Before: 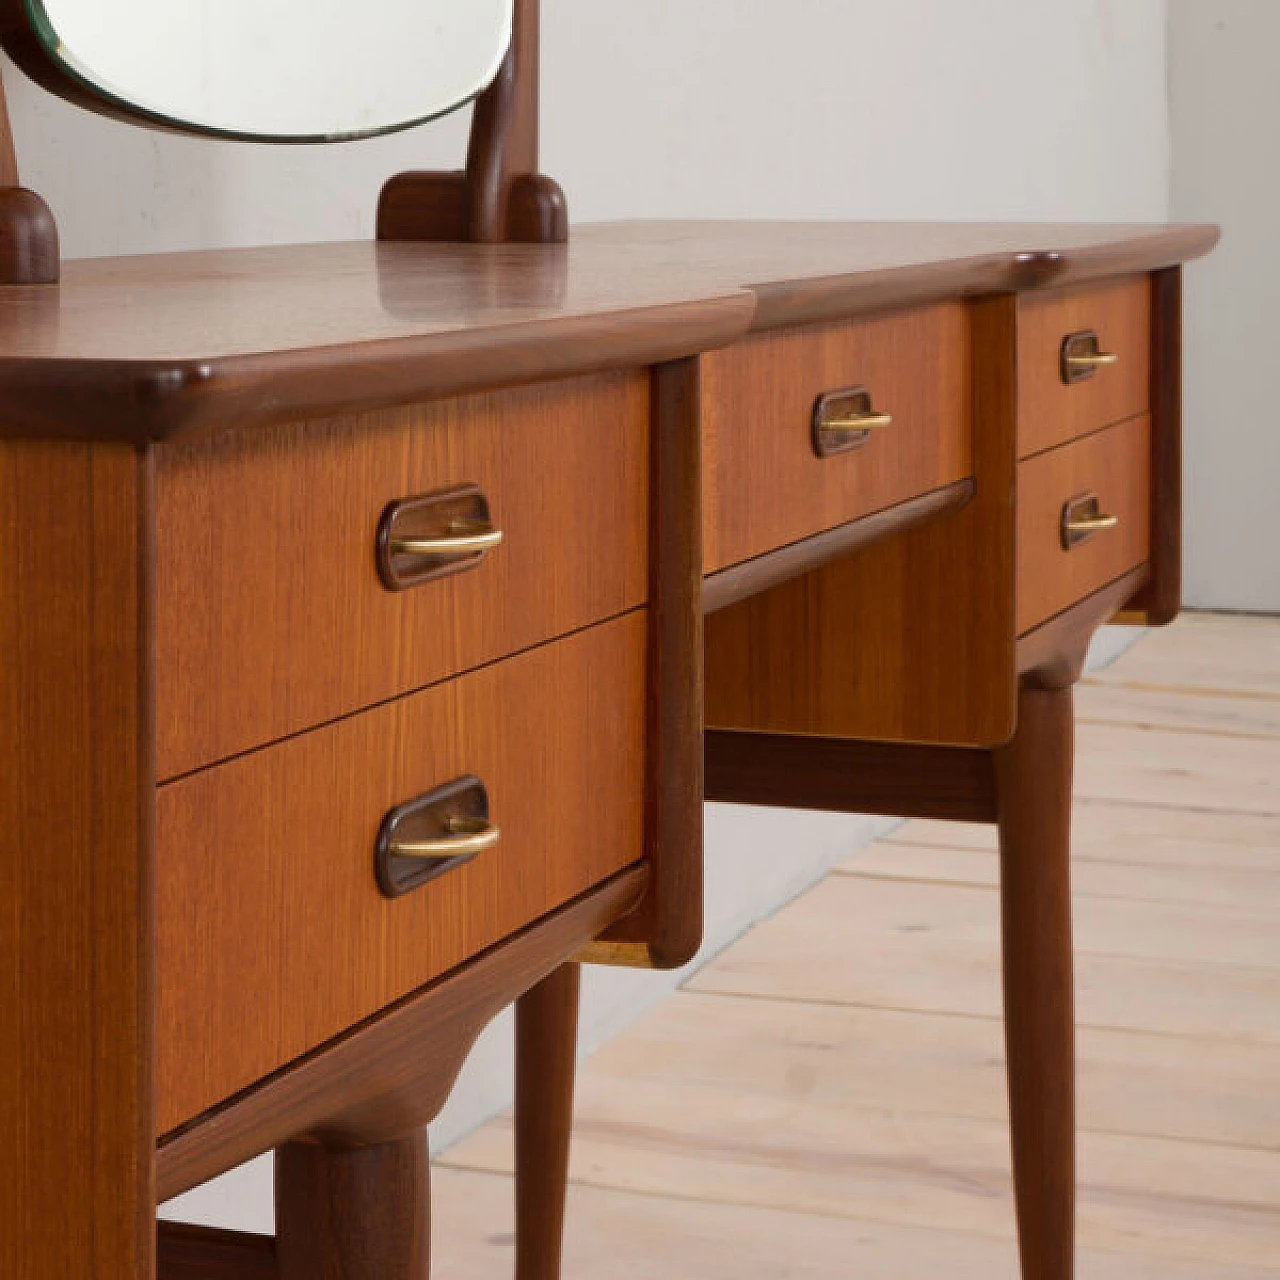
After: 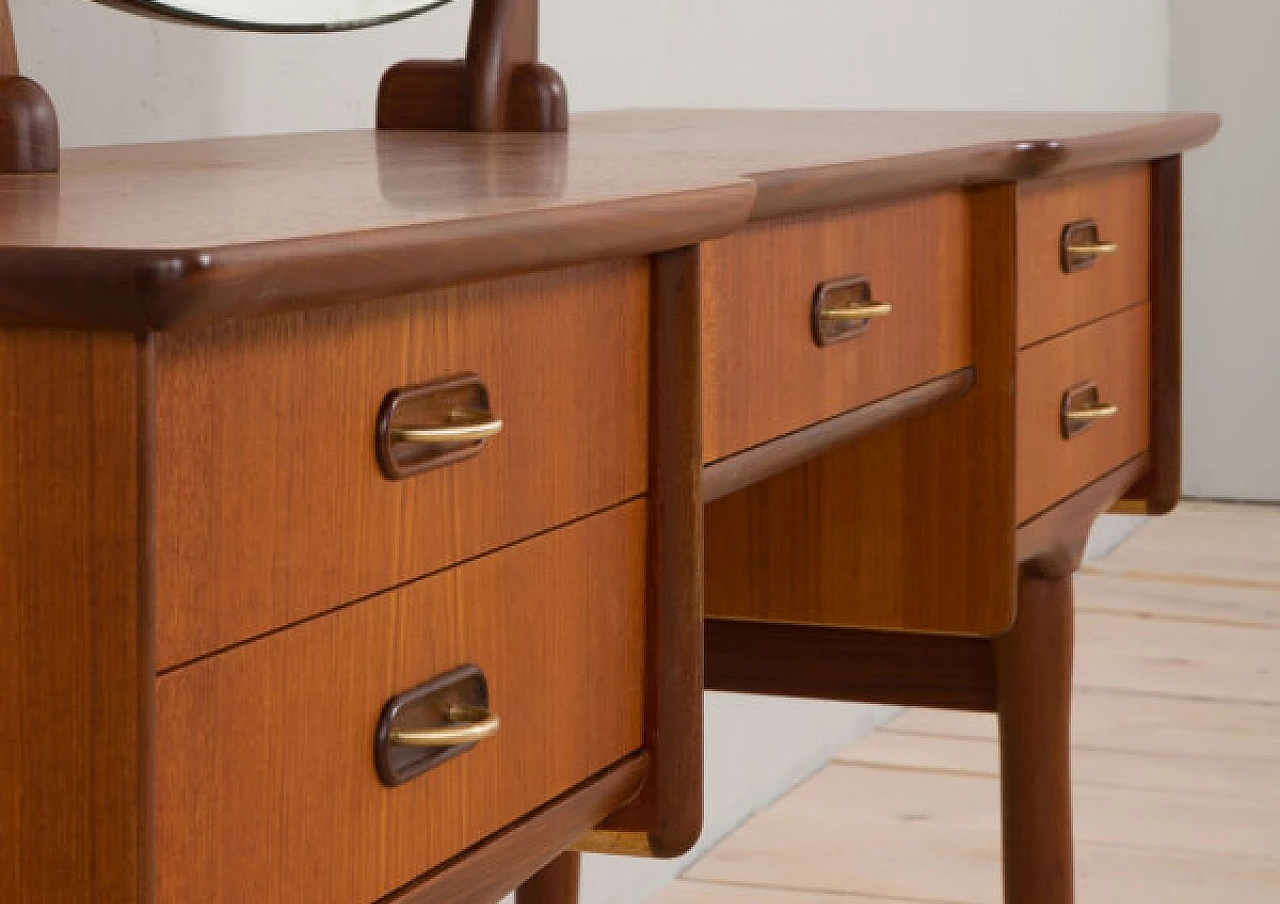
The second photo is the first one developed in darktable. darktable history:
crop and rotate: top 8.682%, bottom 20.657%
